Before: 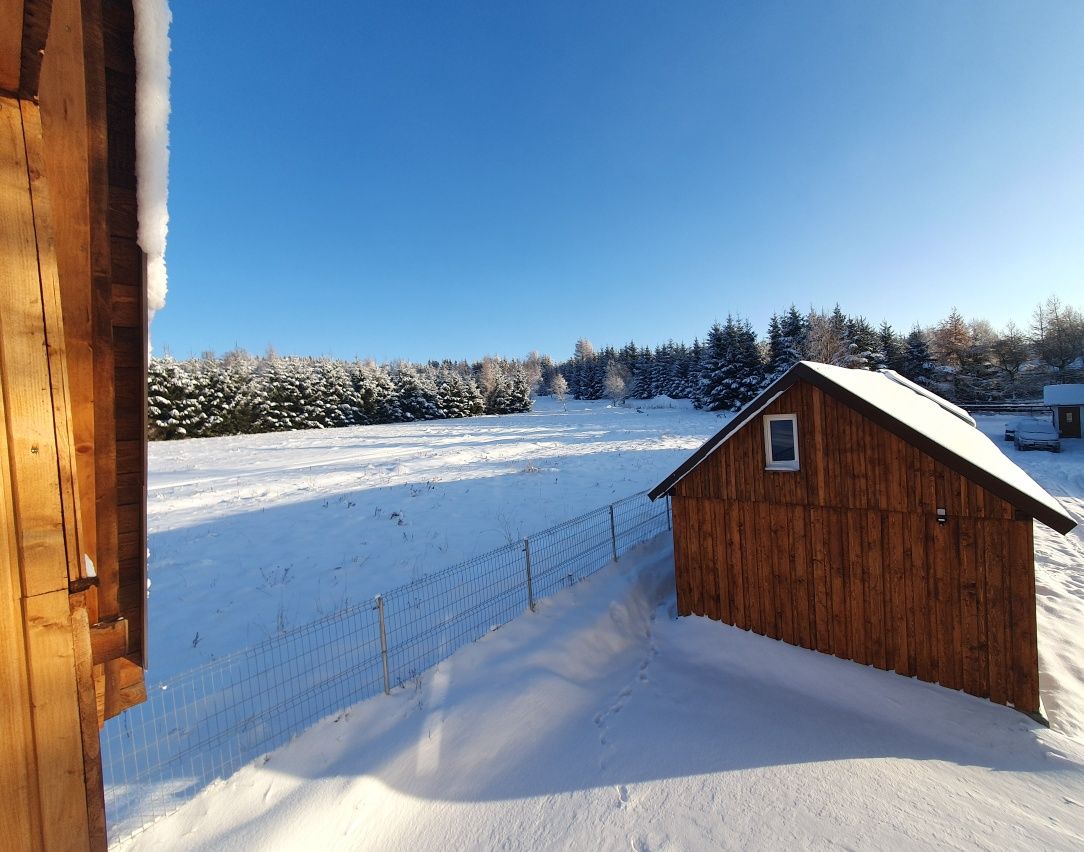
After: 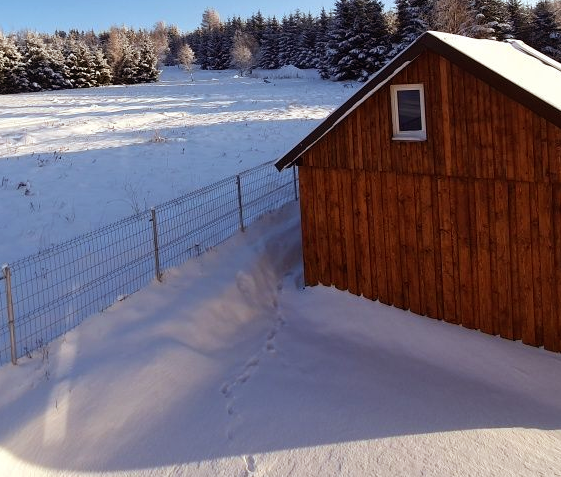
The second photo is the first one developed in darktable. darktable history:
rgb levels: mode RGB, independent channels, levels [[0, 0.5, 1], [0, 0.521, 1], [0, 0.536, 1]]
crop: left 34.479%, top 38.822%, right 13.718%, bottom 5.172%
